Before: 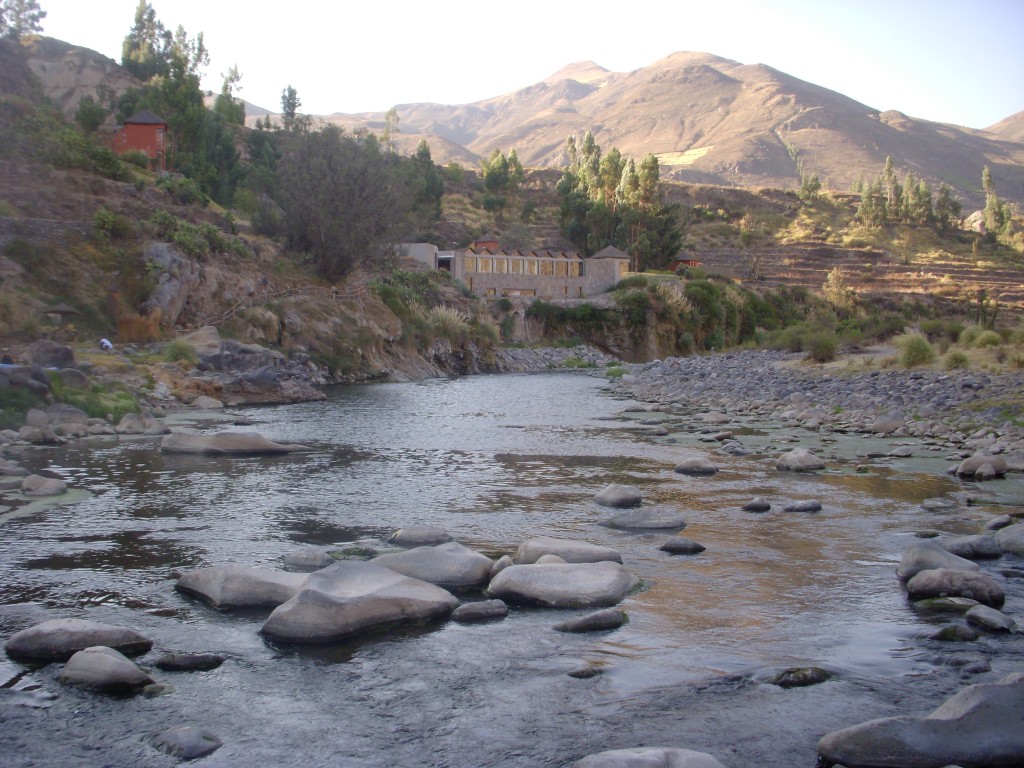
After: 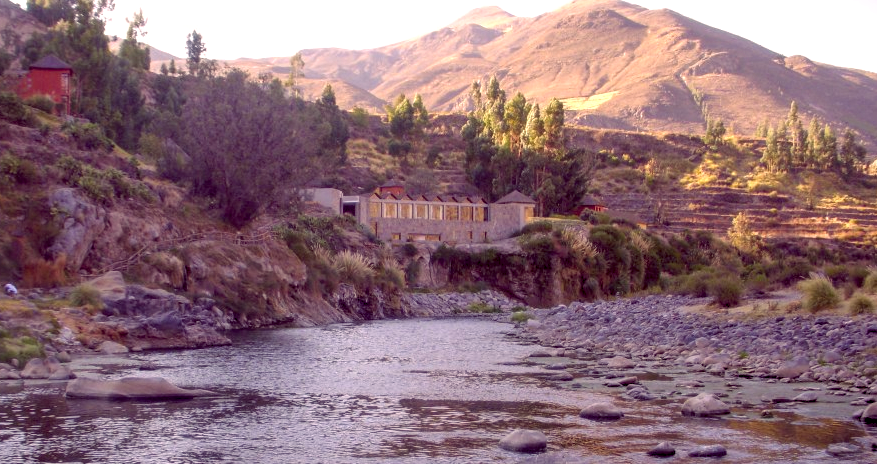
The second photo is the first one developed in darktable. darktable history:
local contrast: highlights 61%, detail 143%, midtone range 0.428
color balance rgb: shadows lift › chroma 6.43%, shadows lift › hue 305.74°, highlights gain › chroma 2.43%, highlights gain › hue 35.74°, global offset › chroma 0.28%, global offset › hue 320.29°, linear chroma grading › global chroma 5.5%, perceptual saturation grading › global saturation 30%, contrast 5.15%
crop and rotate: left 9.345%, top 7.22%, right 4.982%, bottom 32.331%
exposure: black level correction 0.009, exposure 0.014 EV, compensate highlight preservation false
